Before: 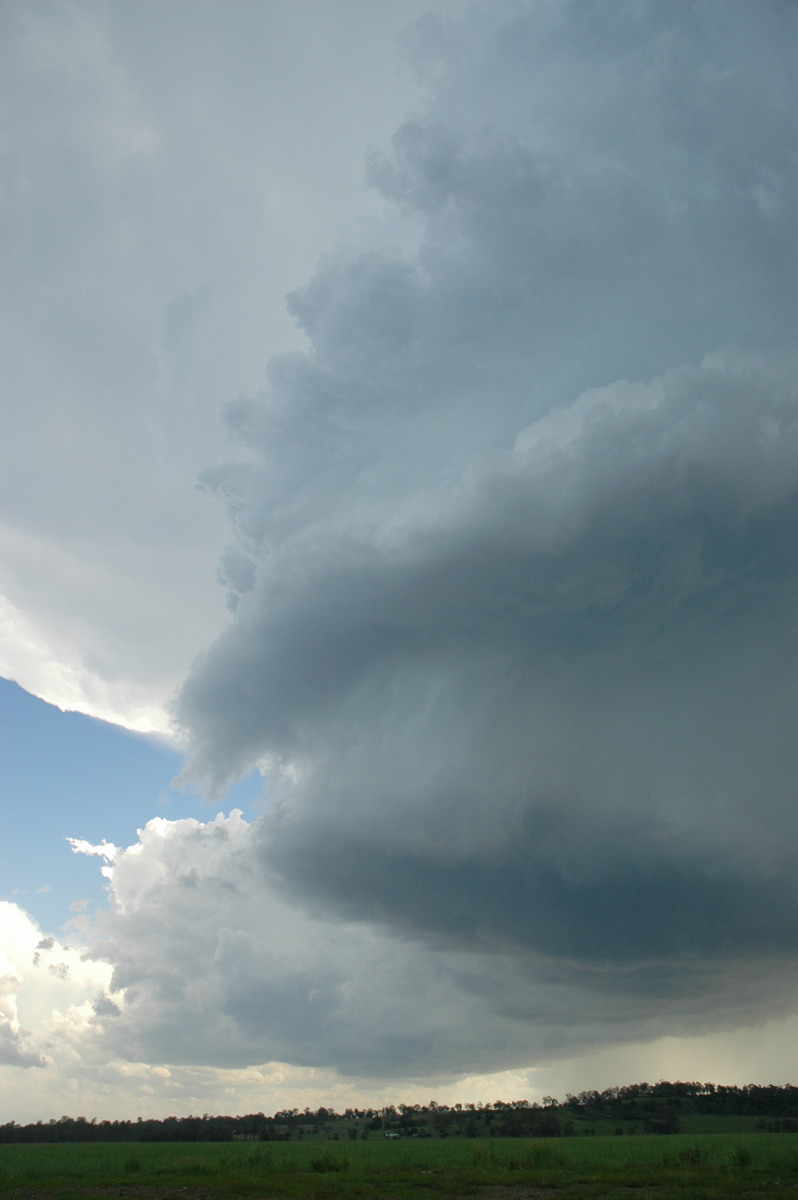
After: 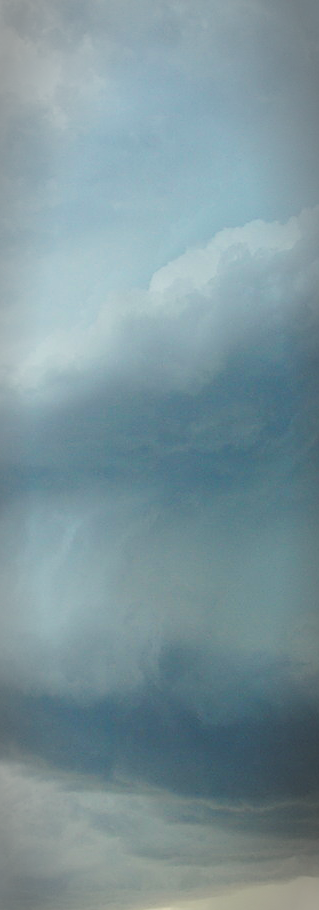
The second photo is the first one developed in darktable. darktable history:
exposure: exposure 0.3 EV, compensate highlight preservation false
sharpen: on, module defaults
color correction: highlights a* -0.95, highlights b* 4.5, shadows a* 3.55
tone curve: curves: ch0 [(0, 0) (0.003, 0.147) (0.011, 0.147) (0.025, 0.147) (0.044, 0.147) (0.069, 0.147) (0.1, 0.15) (0.136, 0.158) (0.177, 0.174) (0.224, 0.198) (0.277, 0.241) (0.335, 0.292) (0.399, 0.361) (0.468, 0.452) (0.543, 0.568) (0.623, 0.679) (0.709, 0.793) (0.801, 0.886) (0.898, 0.966) (1, 1)], preserve colors none
rgb levels: preserve colors sum RGB, levels [[0.038, 0.433, 0.934], [0, 0.5, 1], [0, 0.5, 1]]
crop: left 45.721%, top 13.393%, right 14.118%, bottom 10.01%
vignetting: automatic ratio true
